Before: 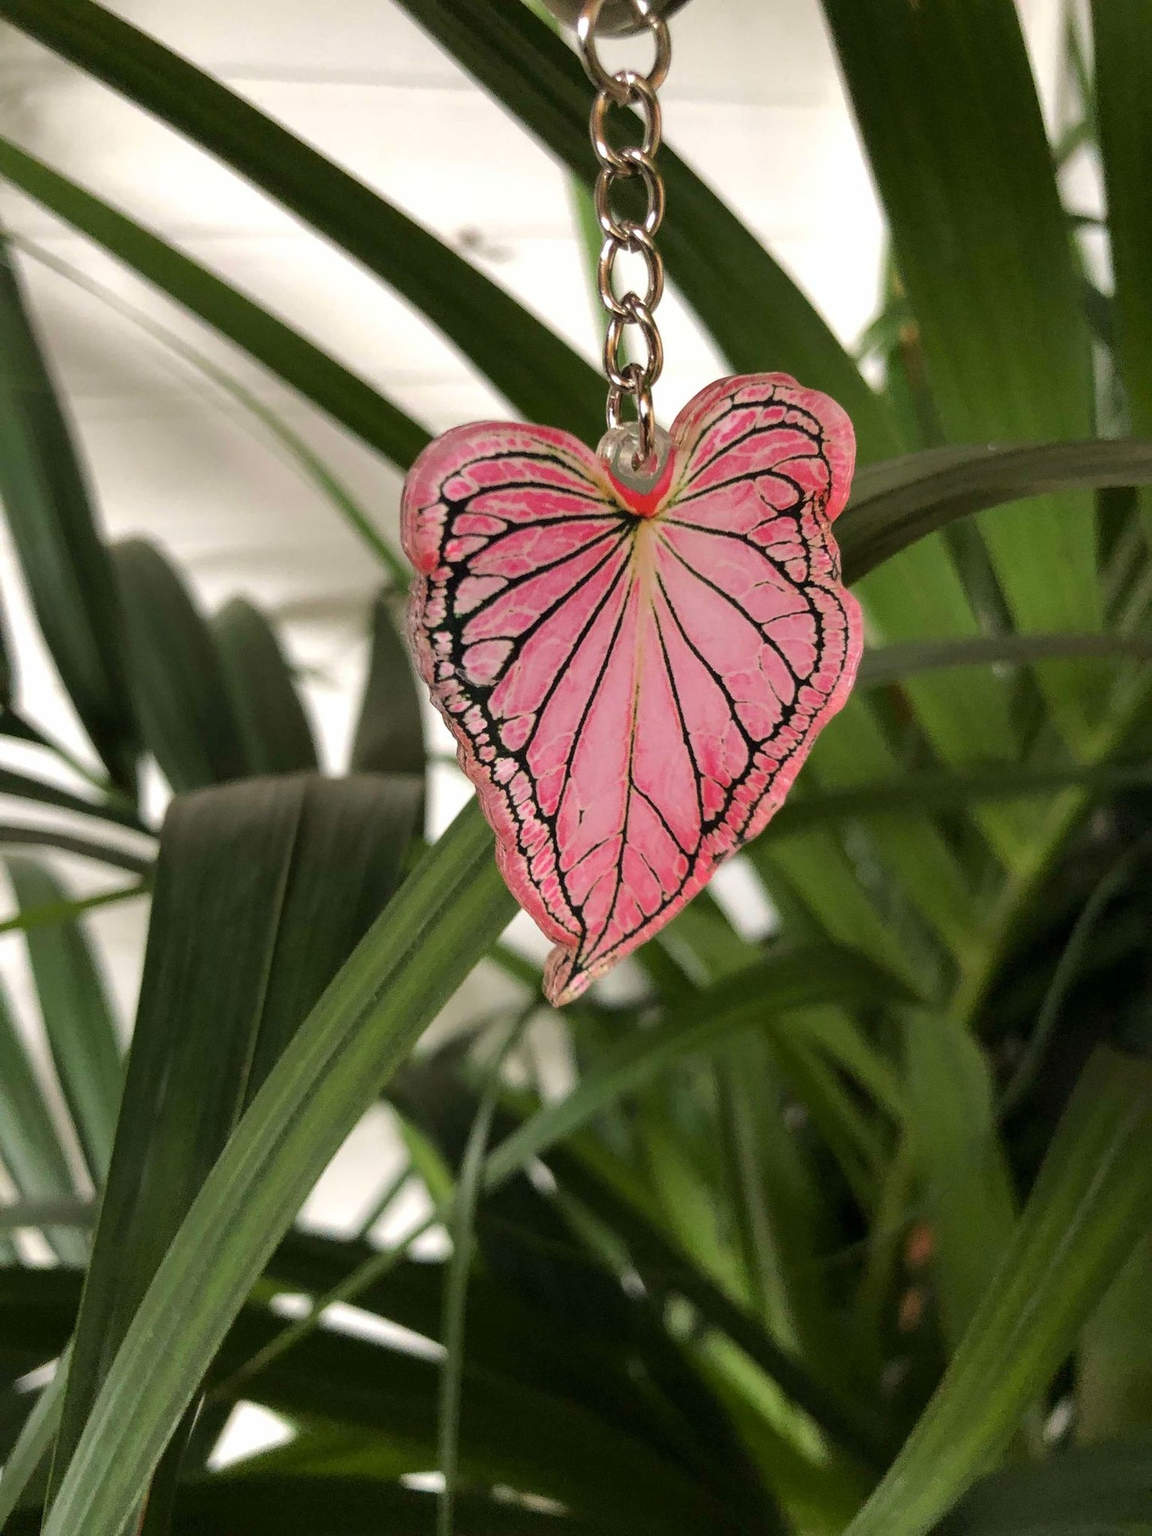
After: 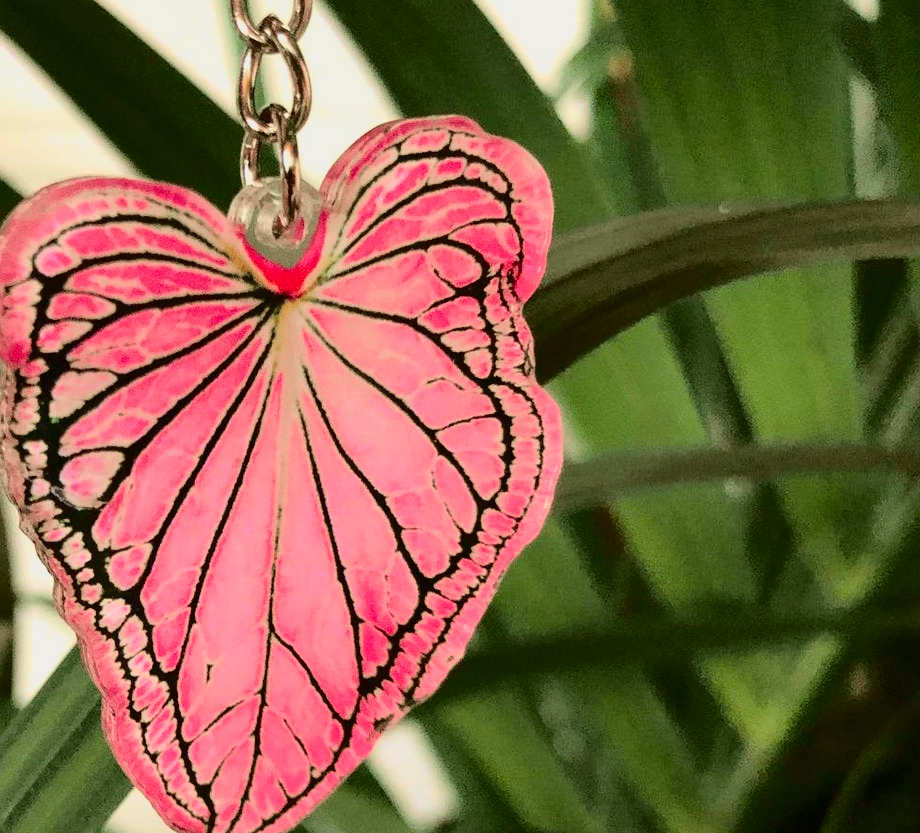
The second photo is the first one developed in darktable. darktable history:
crop: left 36.005%, top 18.293%, right 0.31%, bottom 38.444%
shadows and highlights: shadows 32, highlights -32, soften with gaussian
tone curve: curves: ch0 [(0, 0.006) (0.184, 0.117) (0.405, 0.46) (0.456, 0.528) (0.634, 0.728) (0.877, 0.89) (0.984, 0.935)]; ch1 [(0, 0) (0.443, 0.43) (0.492, 0.489) (0.566, 0.579) (0.595, 0.625) (0.608, 0.667) (0.65, 0.729) (1, 1)]; ch2 [(0, 0) (0.33, 0.301) (0.421, 0.443) (0.447, 0.489) (0.495, 0.505) (0.537, 0.583) (0.586, 0.591) (0.663, 0.686) (1, 1)], color space Lab, independent channels, preserve colors none
